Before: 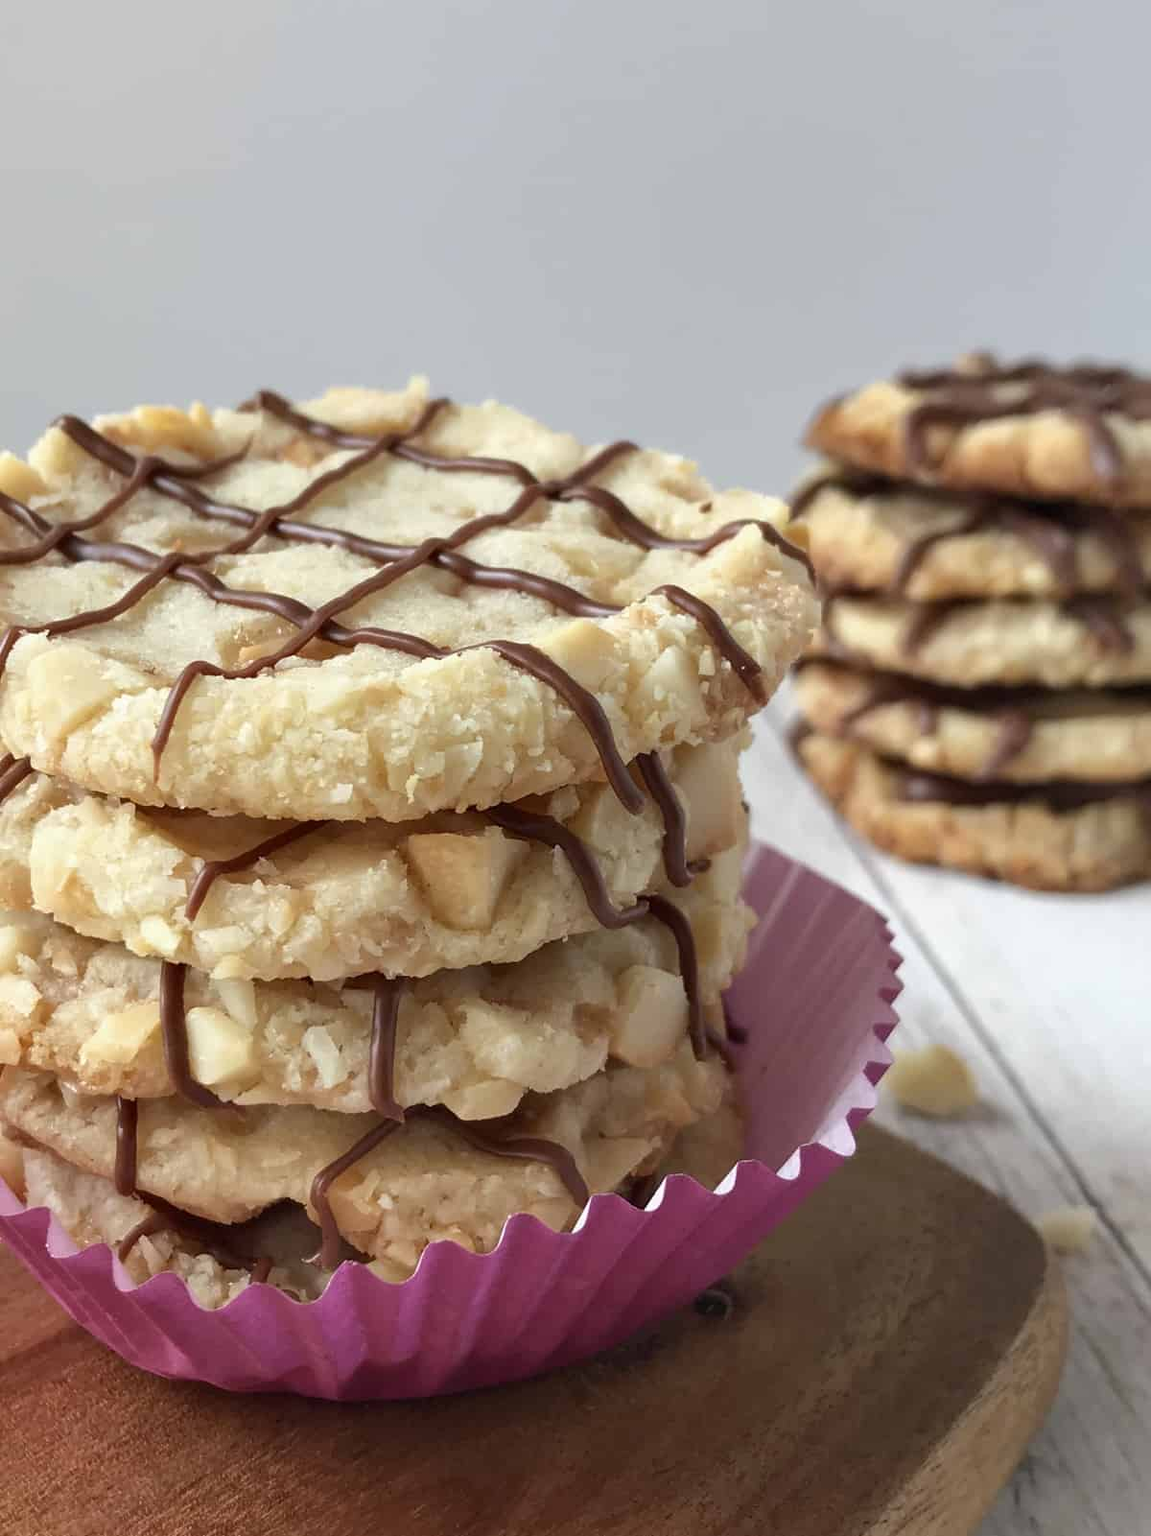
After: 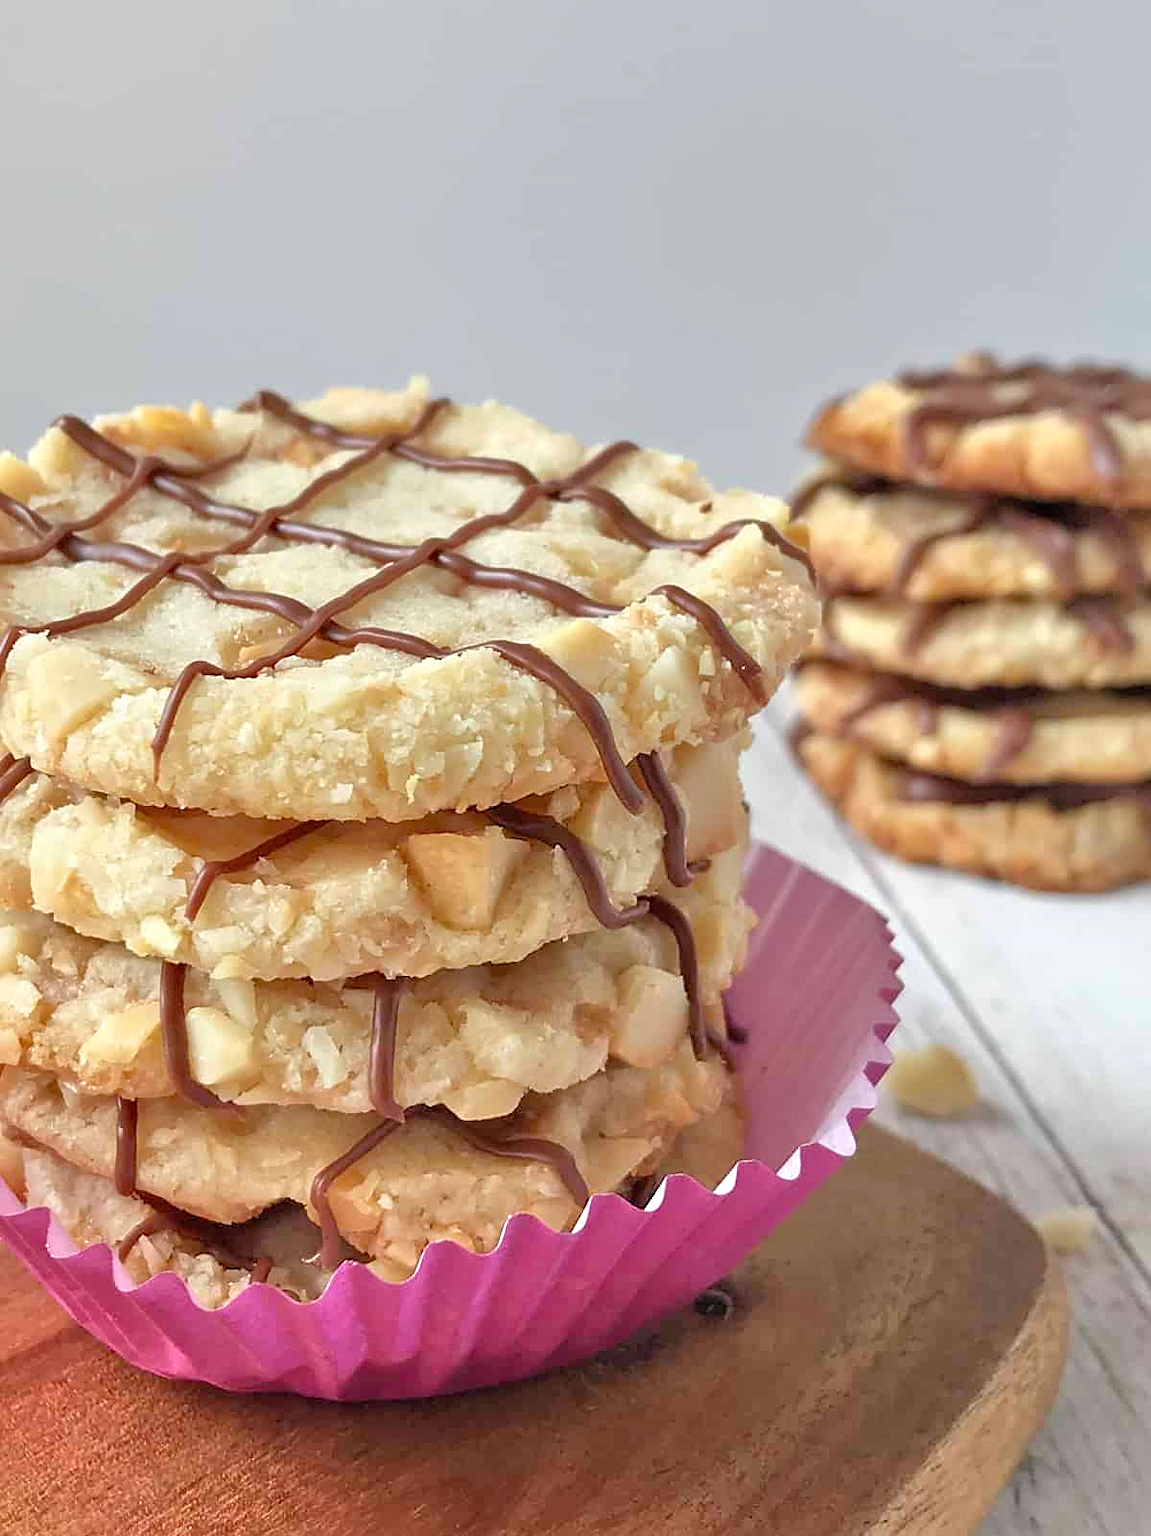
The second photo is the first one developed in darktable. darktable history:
sharpen: on, module defaults
tone equalizer: -7 EV 0.156 EV, -6 EV 0.591 EV, -5 EV 1.16 EV, -4 EV 1.3 EV, -3 EV 1.16 EV, -2 EV 0.6 EV, -1 EV 0.16 EV, mask exposure compensation -0.506 EV
